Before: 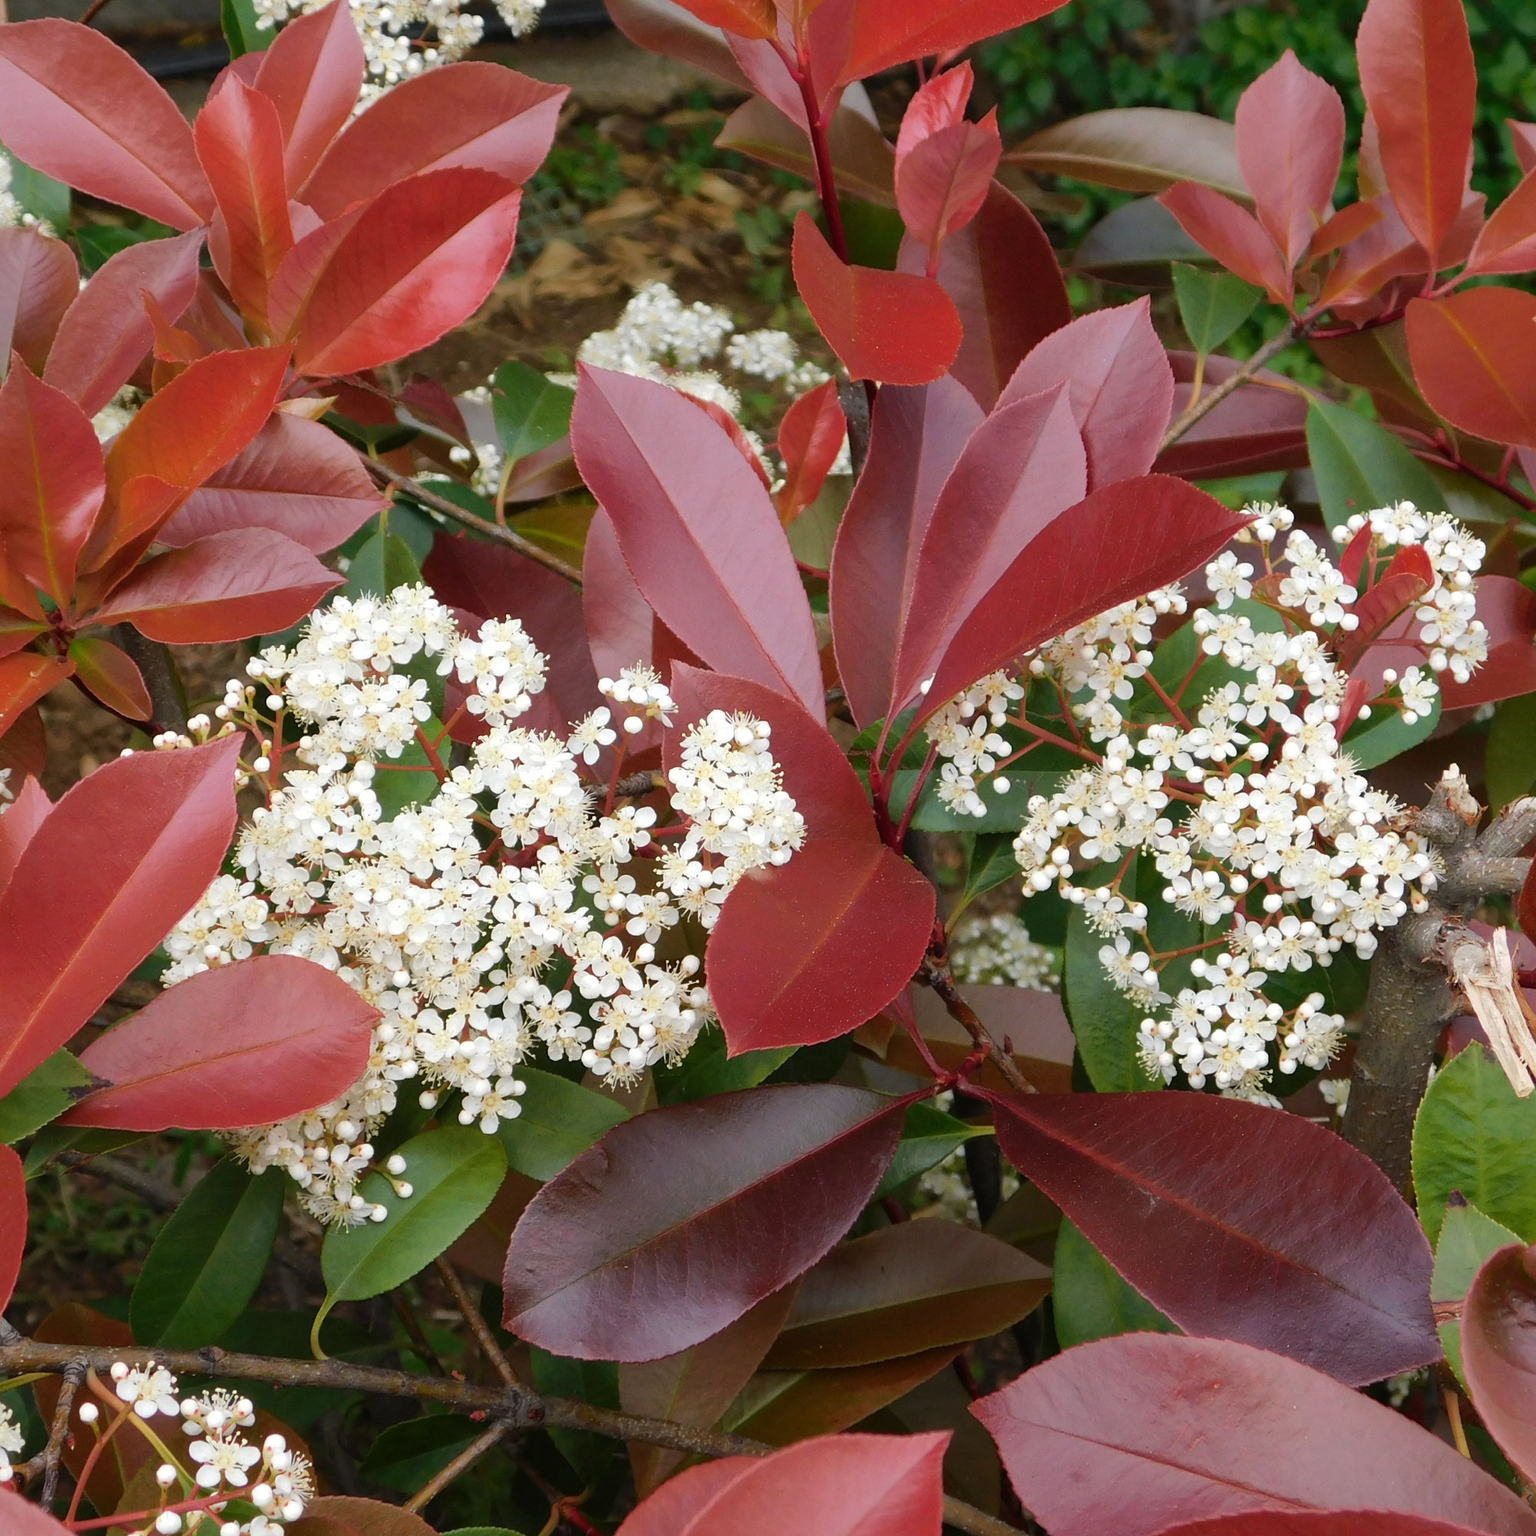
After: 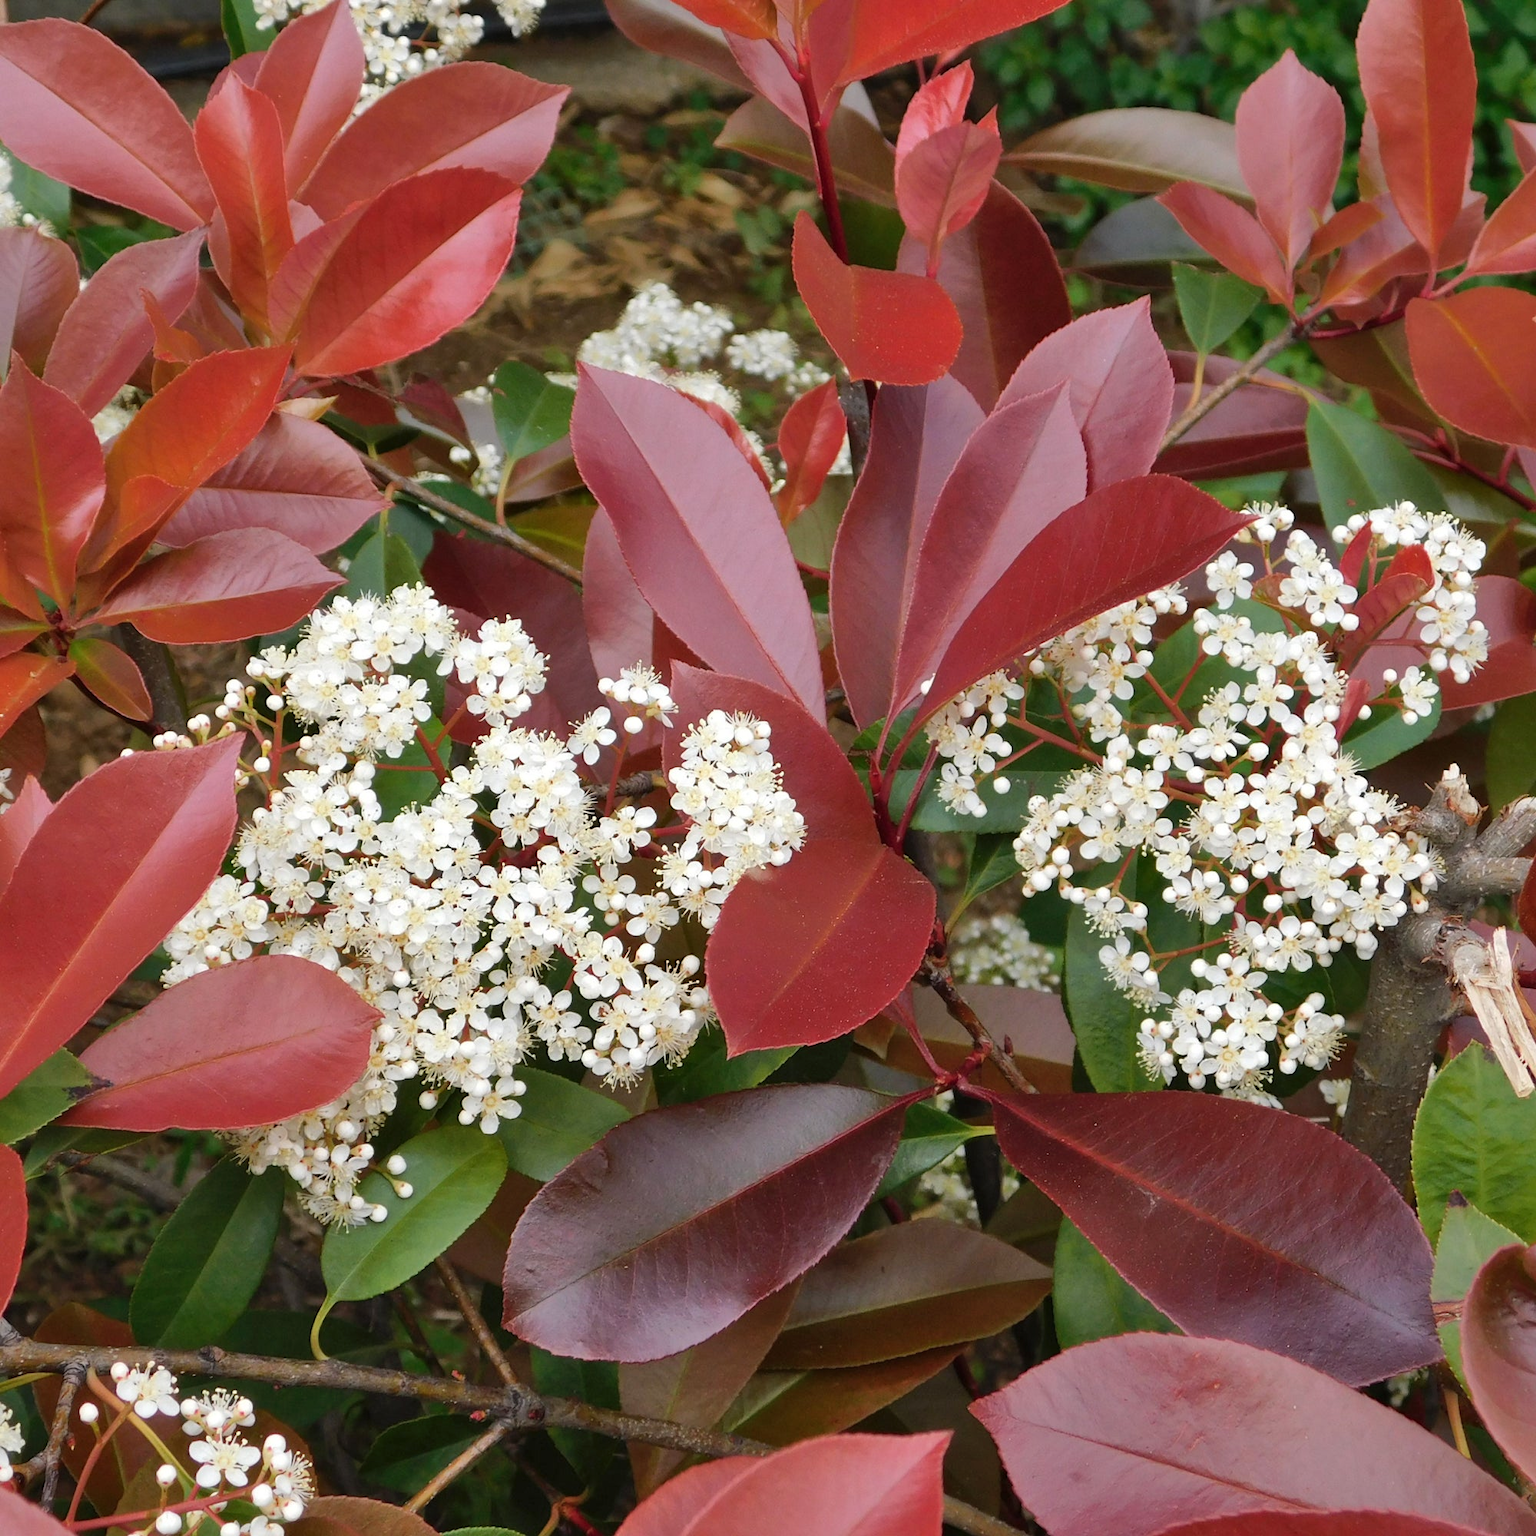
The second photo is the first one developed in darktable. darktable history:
shadows and highlights: white point adjustment 0.029, soften with gaussian
